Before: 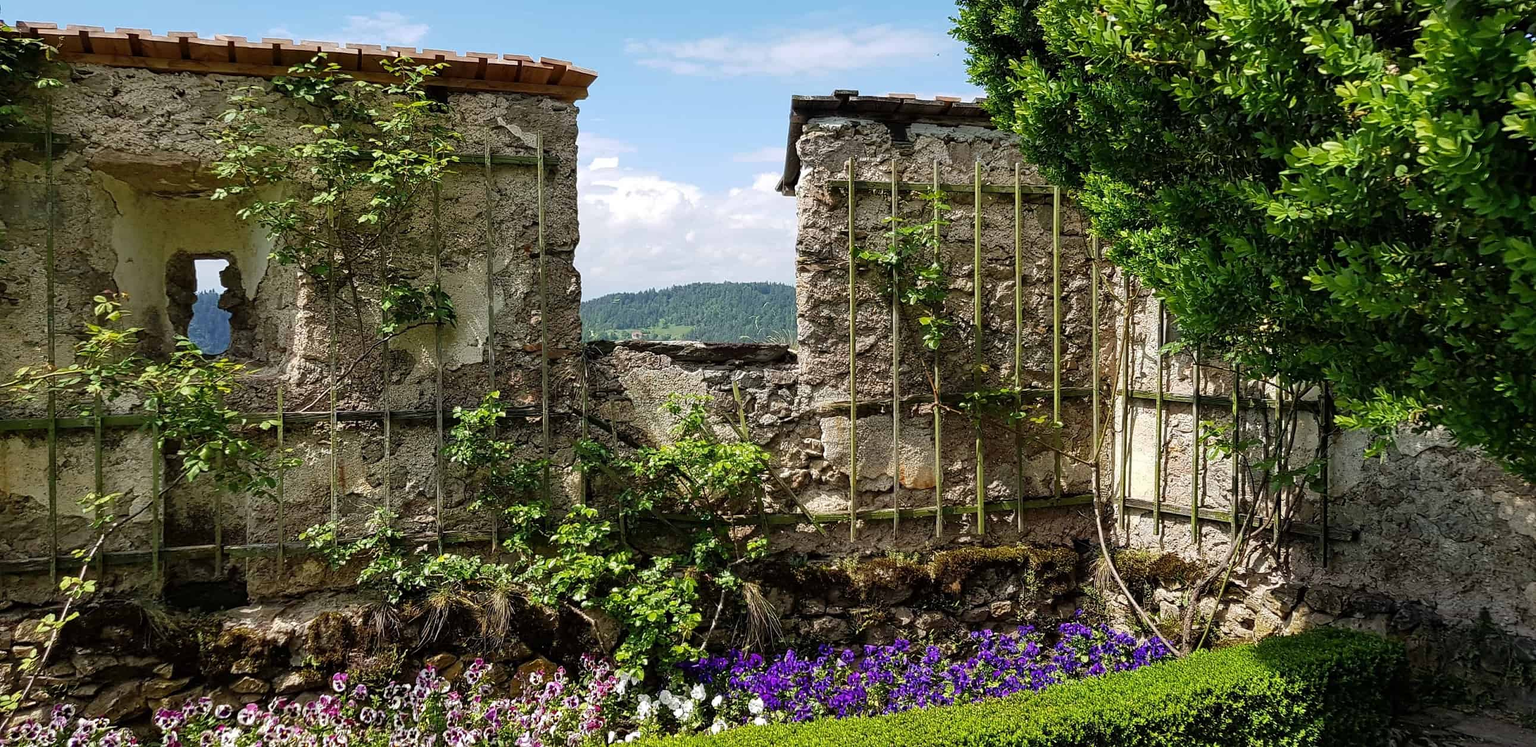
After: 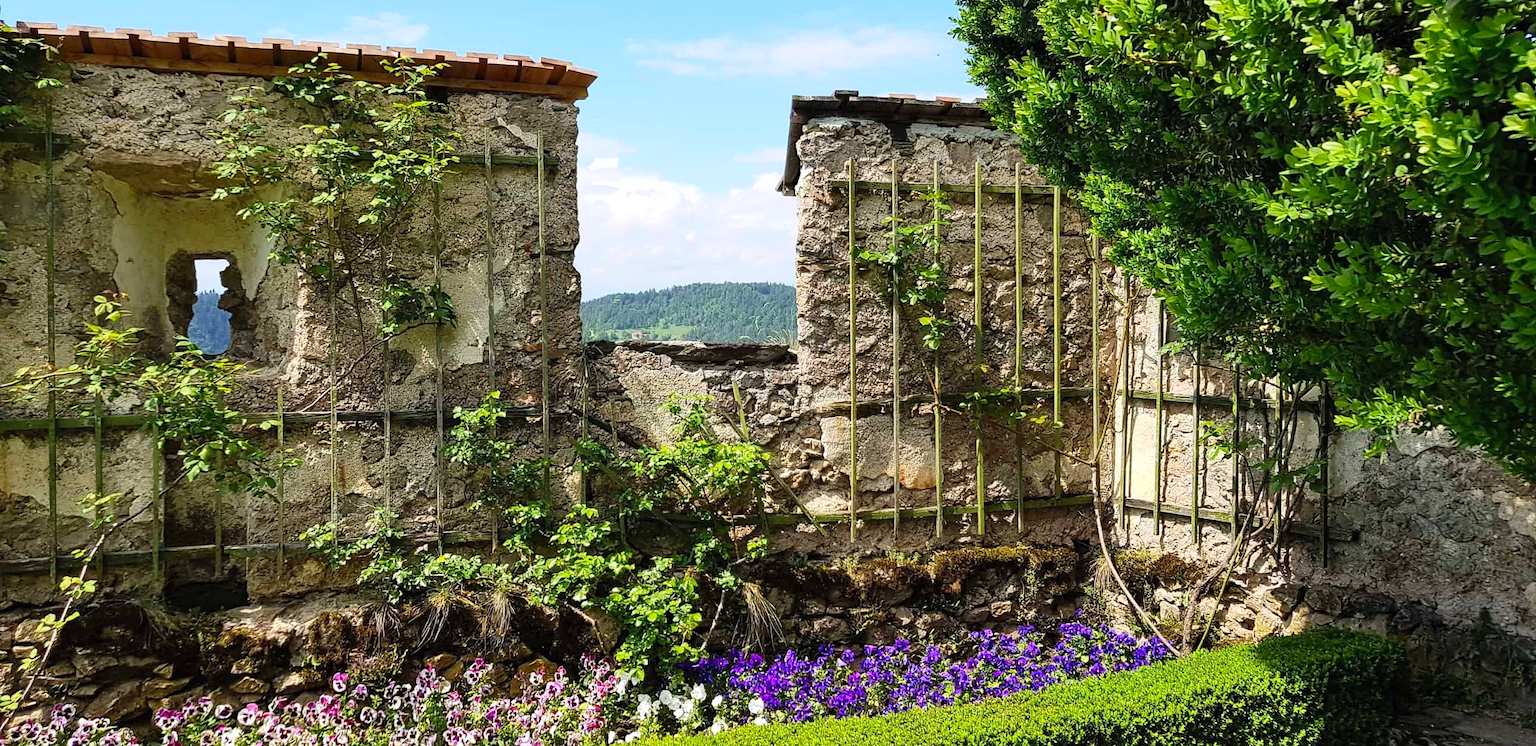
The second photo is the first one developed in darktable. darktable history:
contrast brightness saturation: contrast 0.204, brightness 0.165, saturation 0.229
